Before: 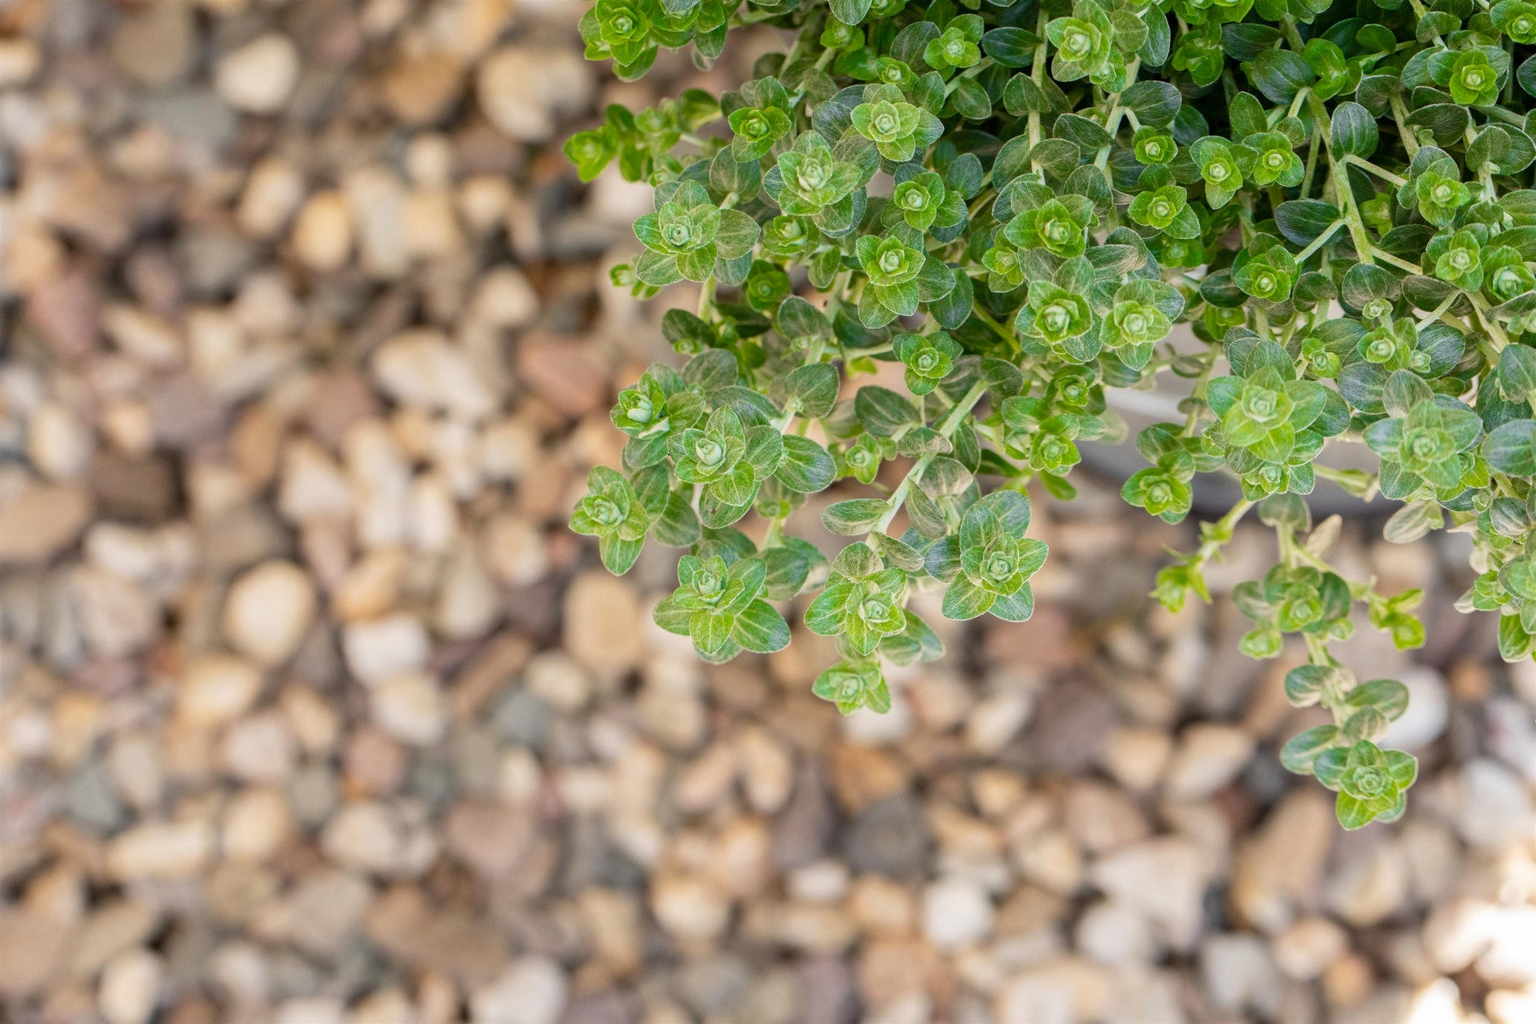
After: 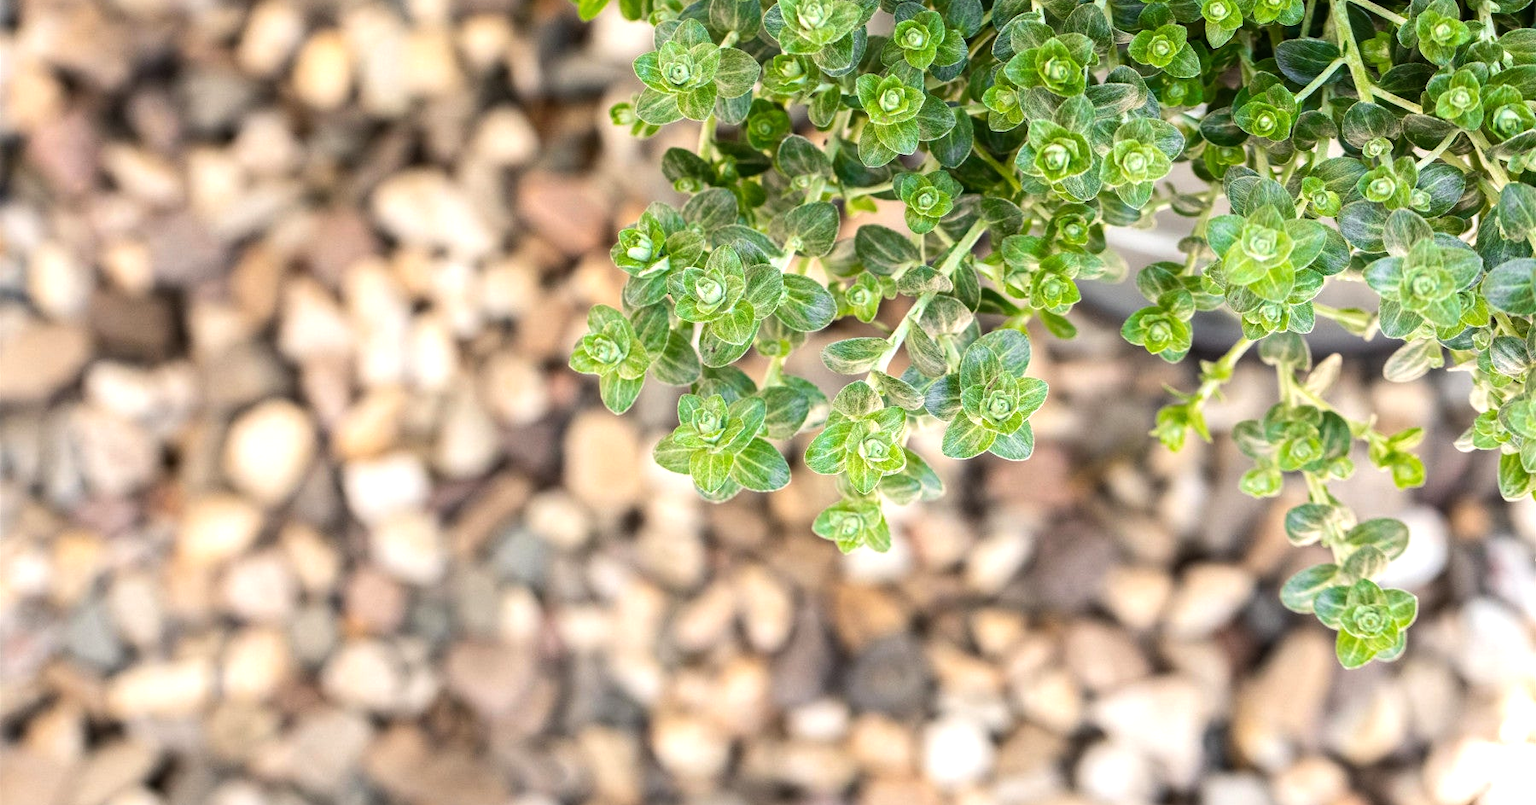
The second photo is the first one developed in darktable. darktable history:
crop and rotate: top 15.769%, bottom 5.552%
tone equalizer: -8 EV -0.746 EV, -7 EV -0.707 EV, -6 EV -0.568 EV, -5 EV -0.375 EV, -3 EV 0.376 EV, -2 EV 0.6 EV, -1 EV 0.69 EV, +0 EV 0.745 EV, edges refinement/feathering 500, mask exposure compensation -1.57 EV, preserve details no
